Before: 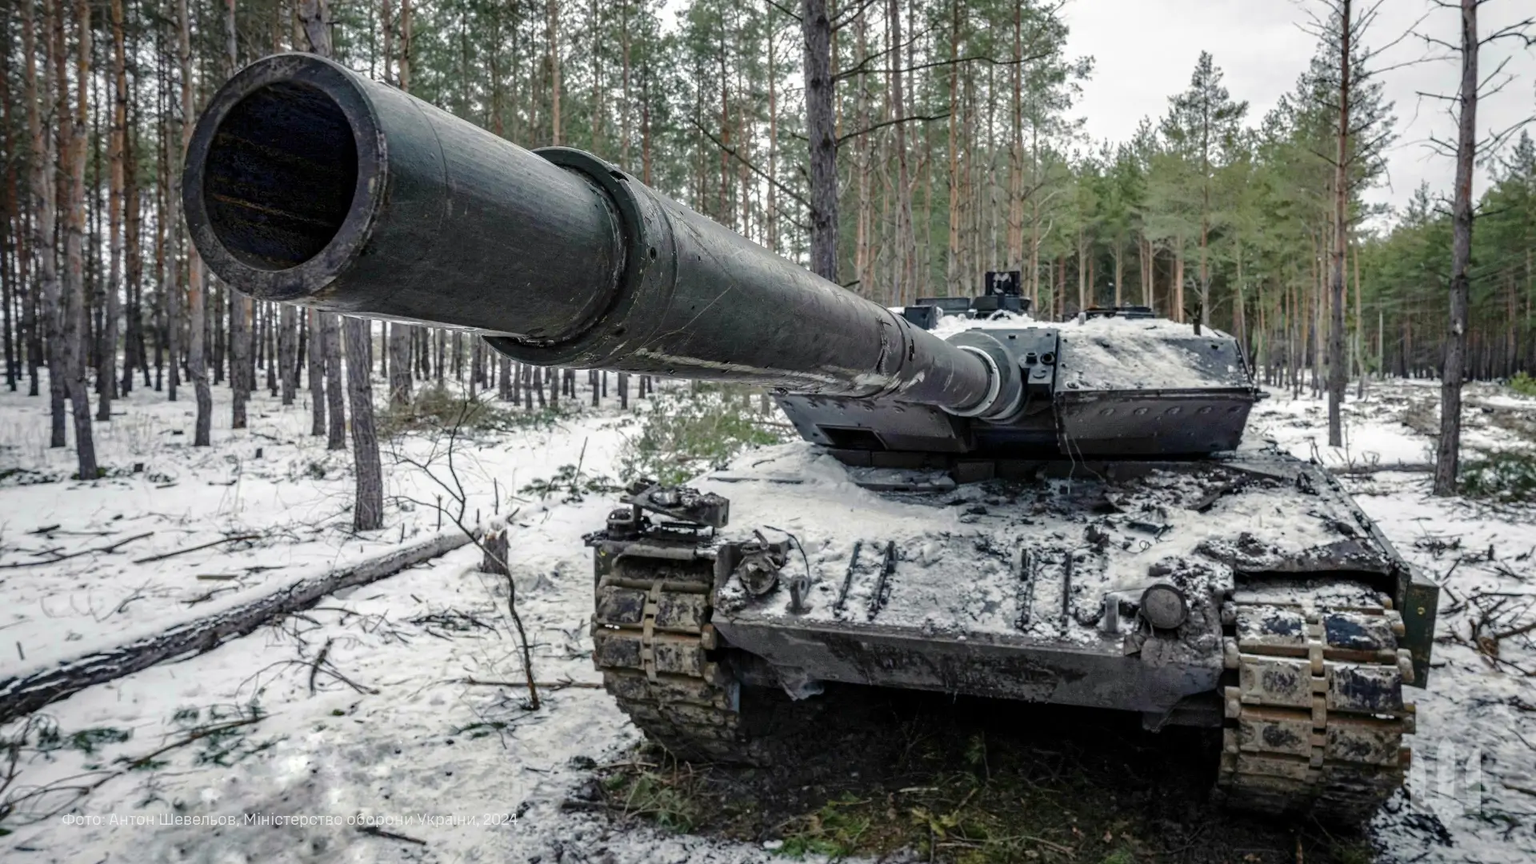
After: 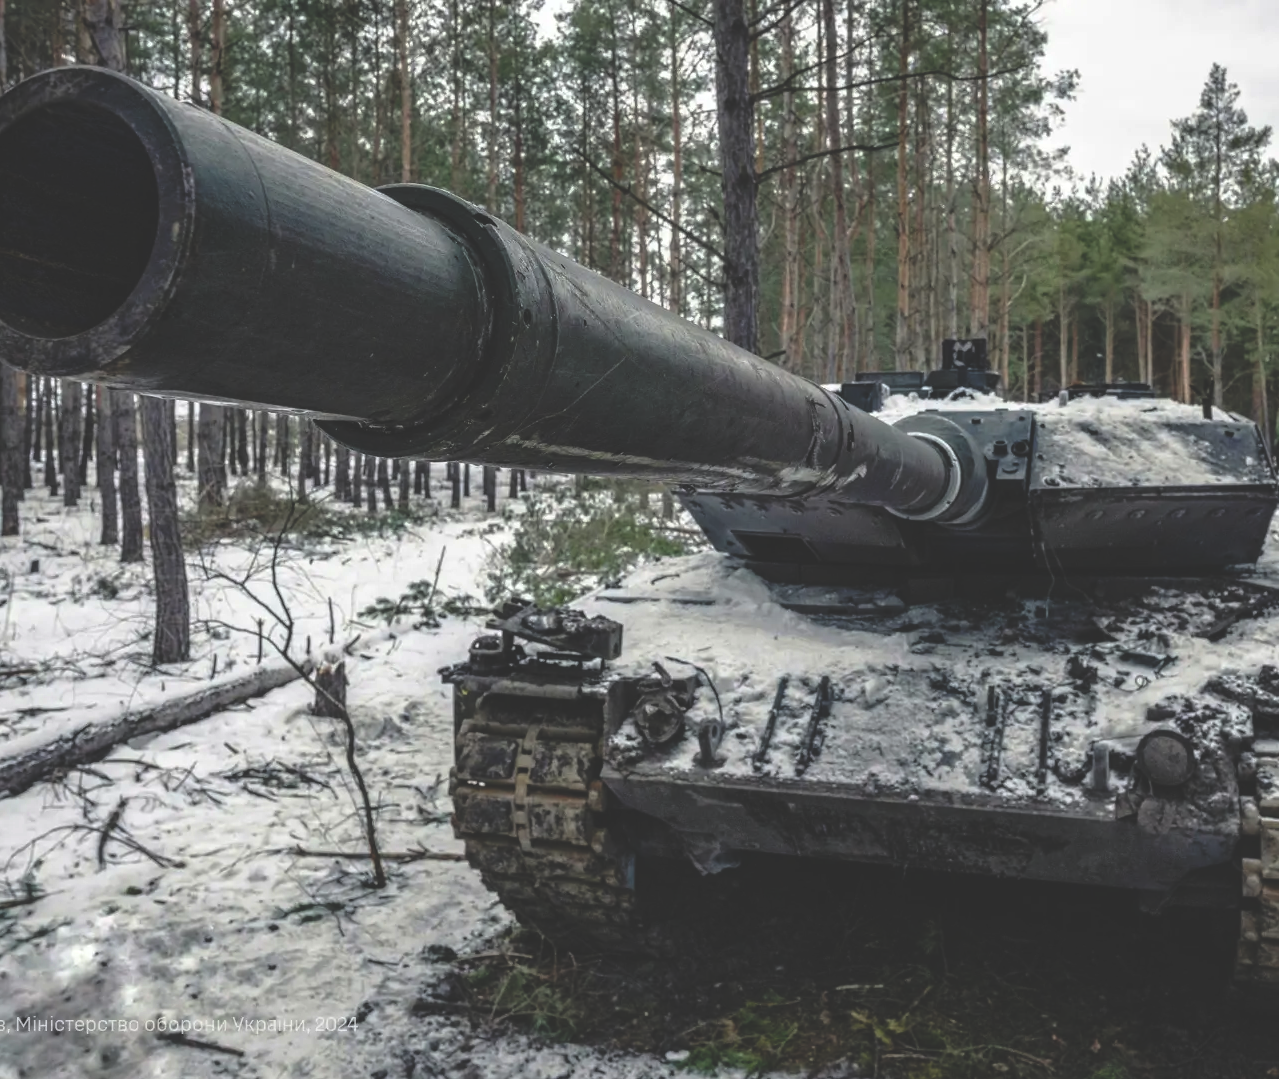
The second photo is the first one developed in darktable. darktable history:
crop and rotate: left 15.055%, right 18.278%
rgb curve: curves: ch0 [(0, 0.186) (0.314, 0.284) (0.775, 0.708) (1, 1)], compensate middle gray true, preserve colors none
